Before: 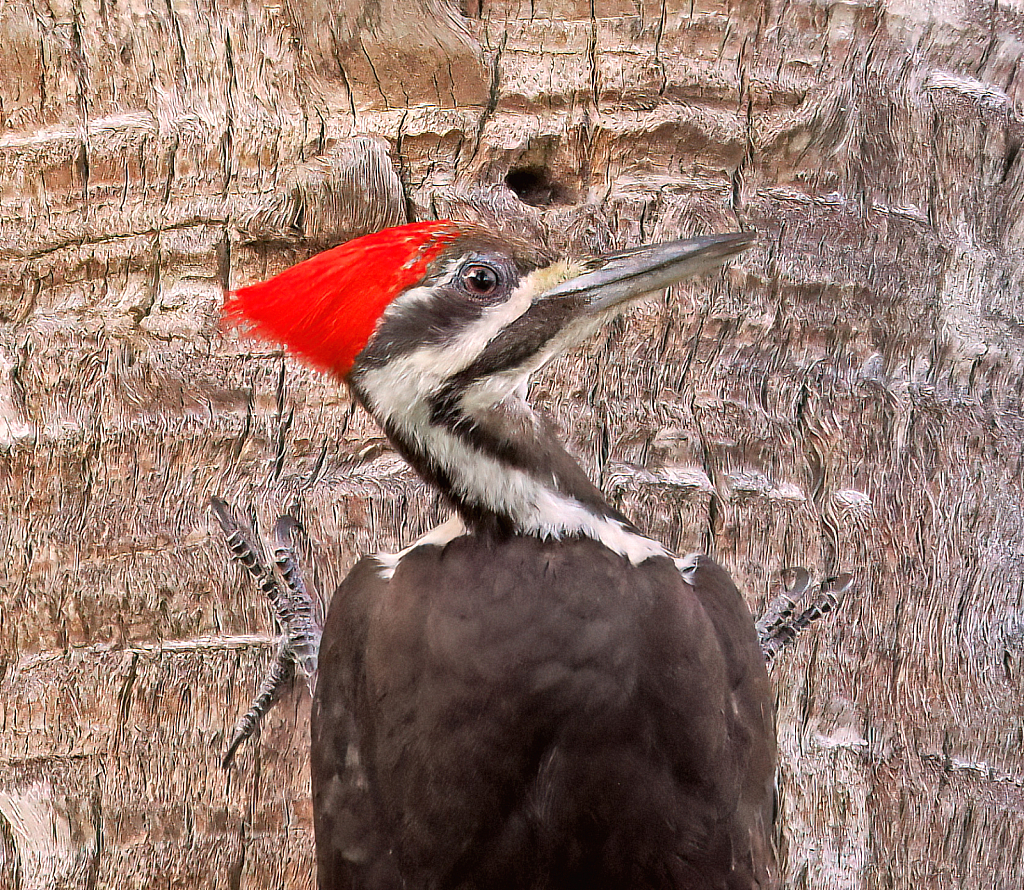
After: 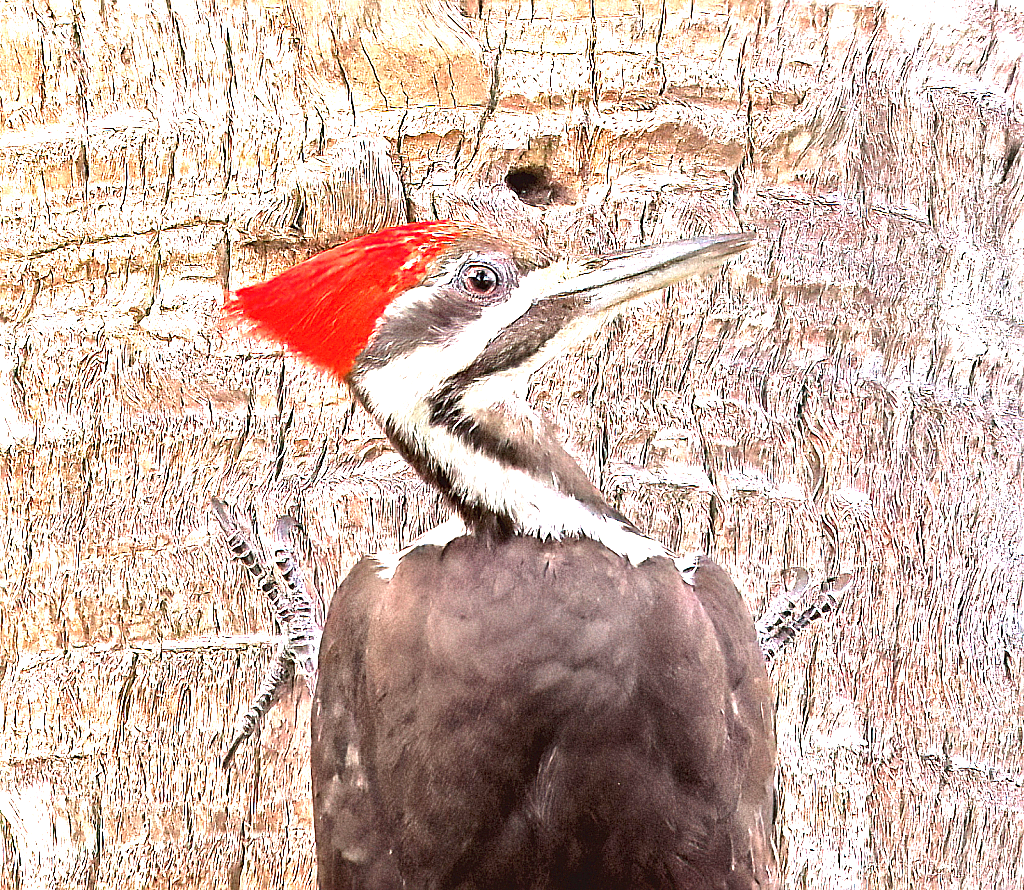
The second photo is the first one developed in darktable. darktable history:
exposure: black level correction 0, exposure 1.903 EV, compensate exposure bias true, compensate highlight preservation false
sharpen: on, module defaults
